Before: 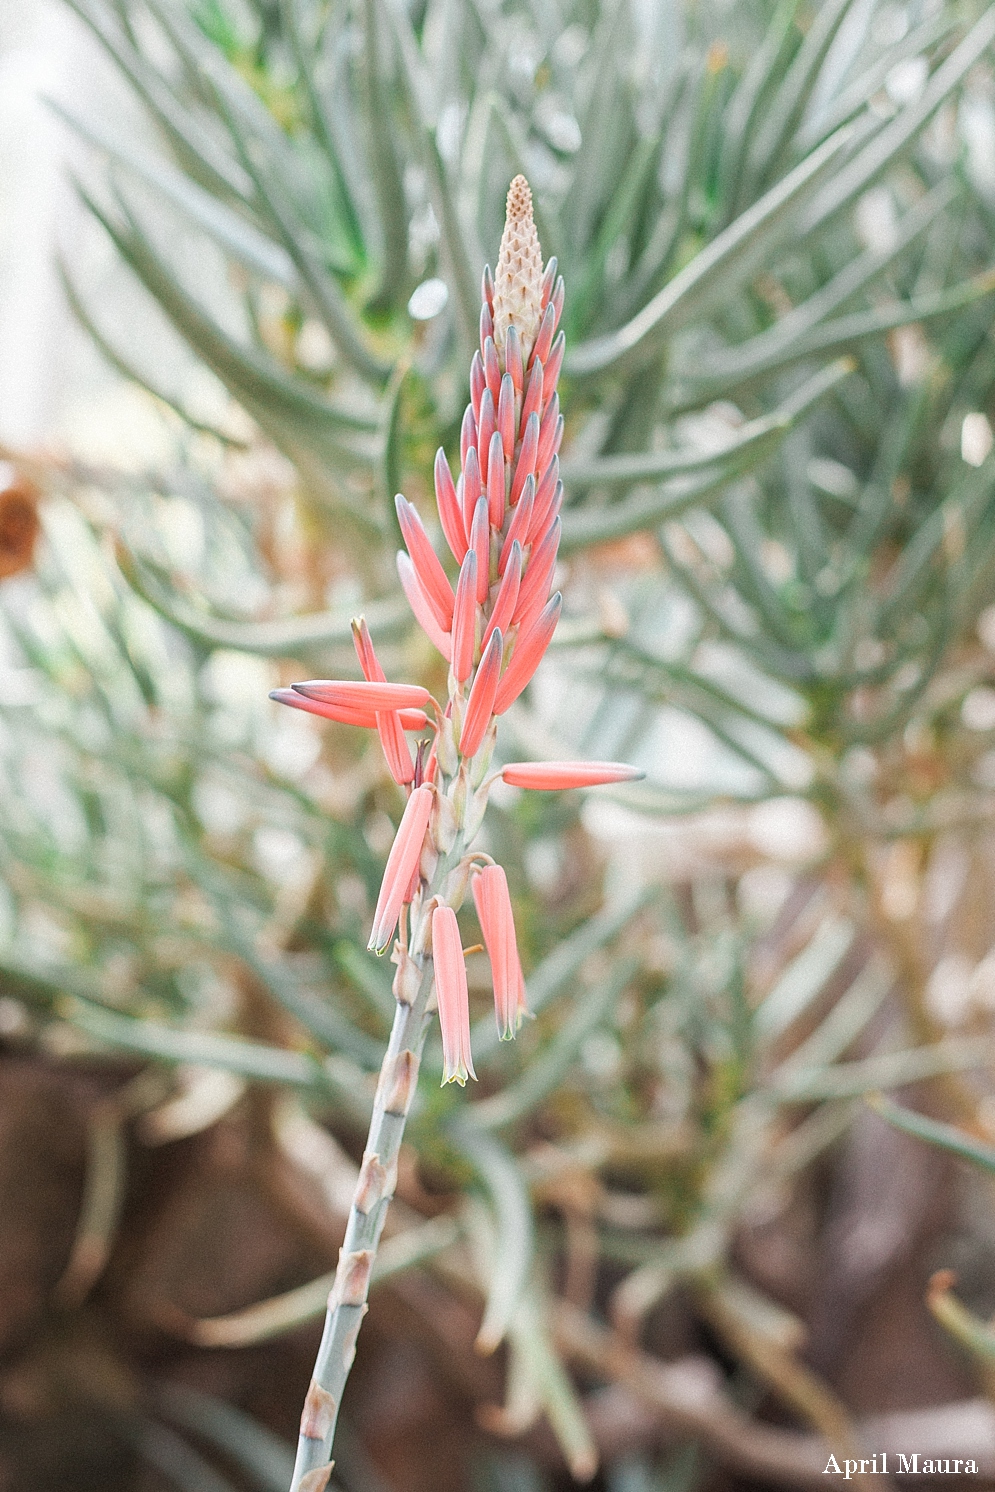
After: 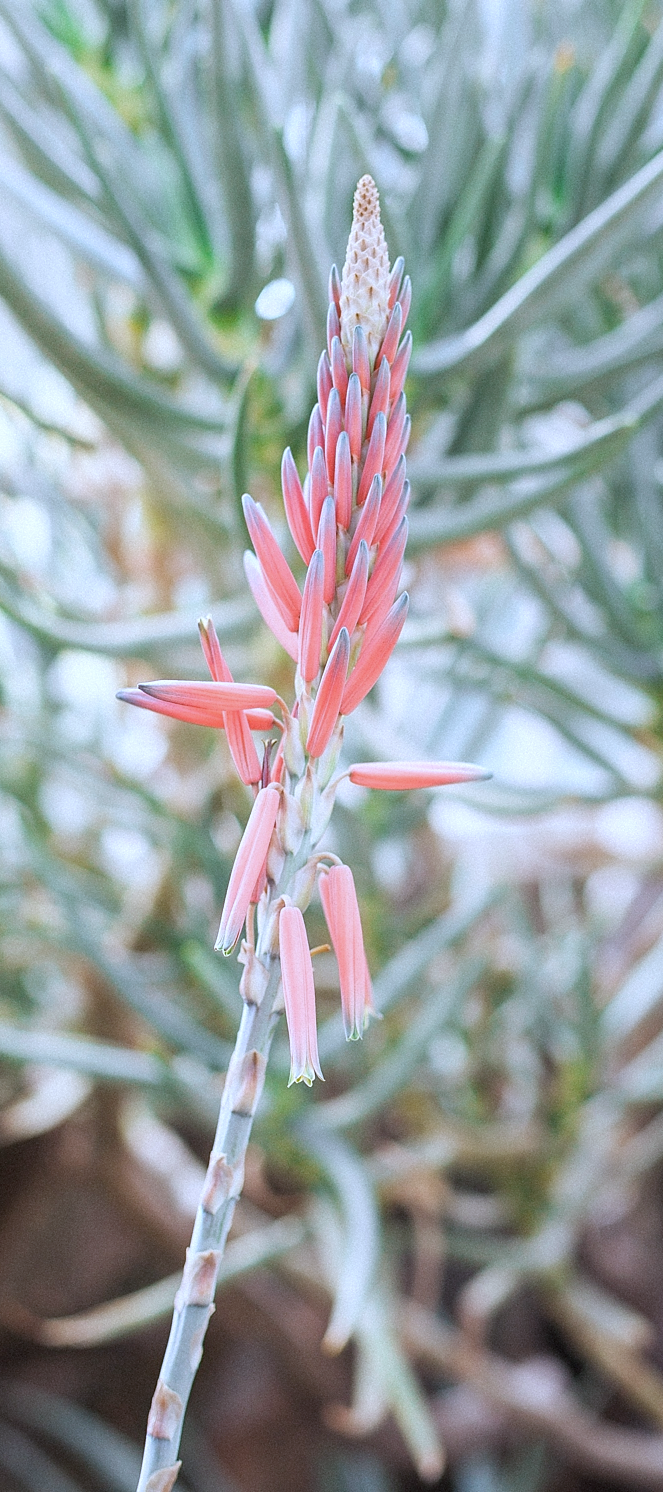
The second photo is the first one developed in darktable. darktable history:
crop and rotate: left 15.446%, right 17.836%
white balance: red 0.948, green 1.02, blue 1.176
